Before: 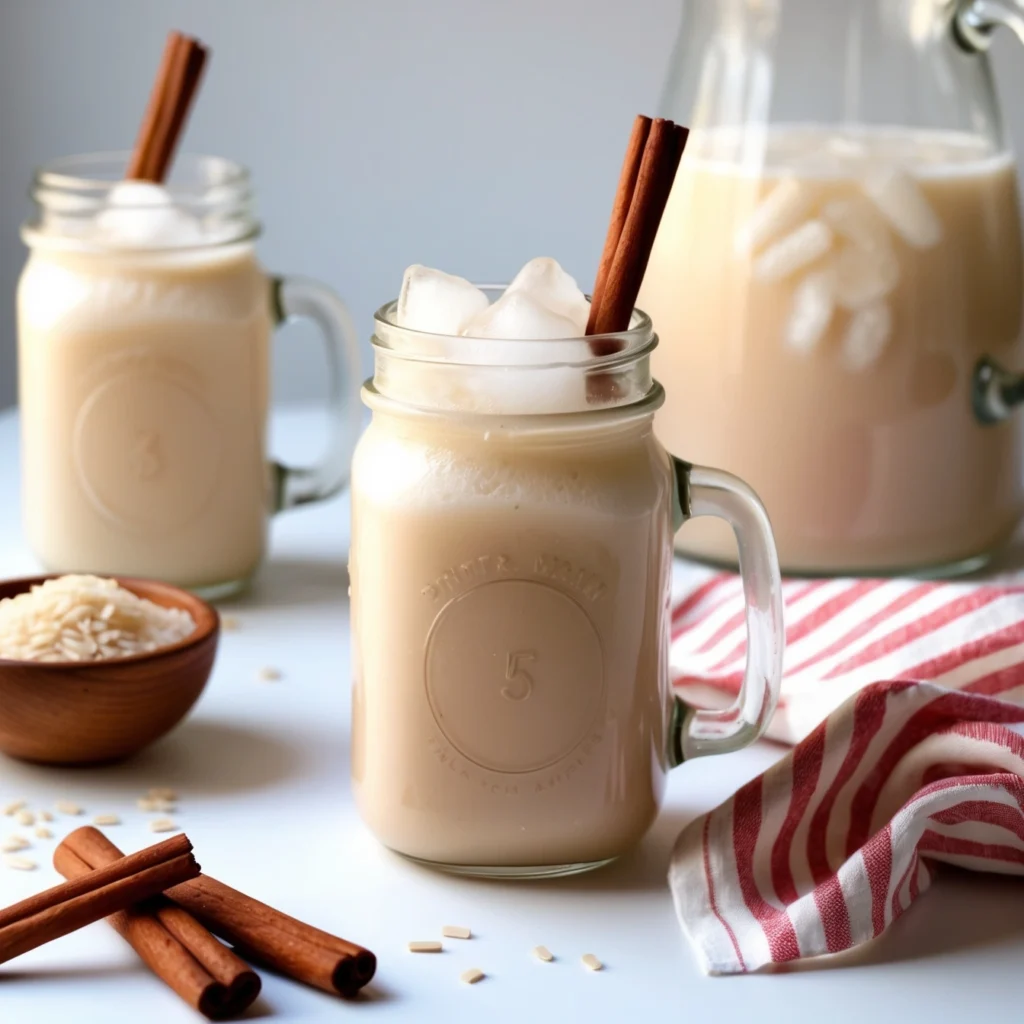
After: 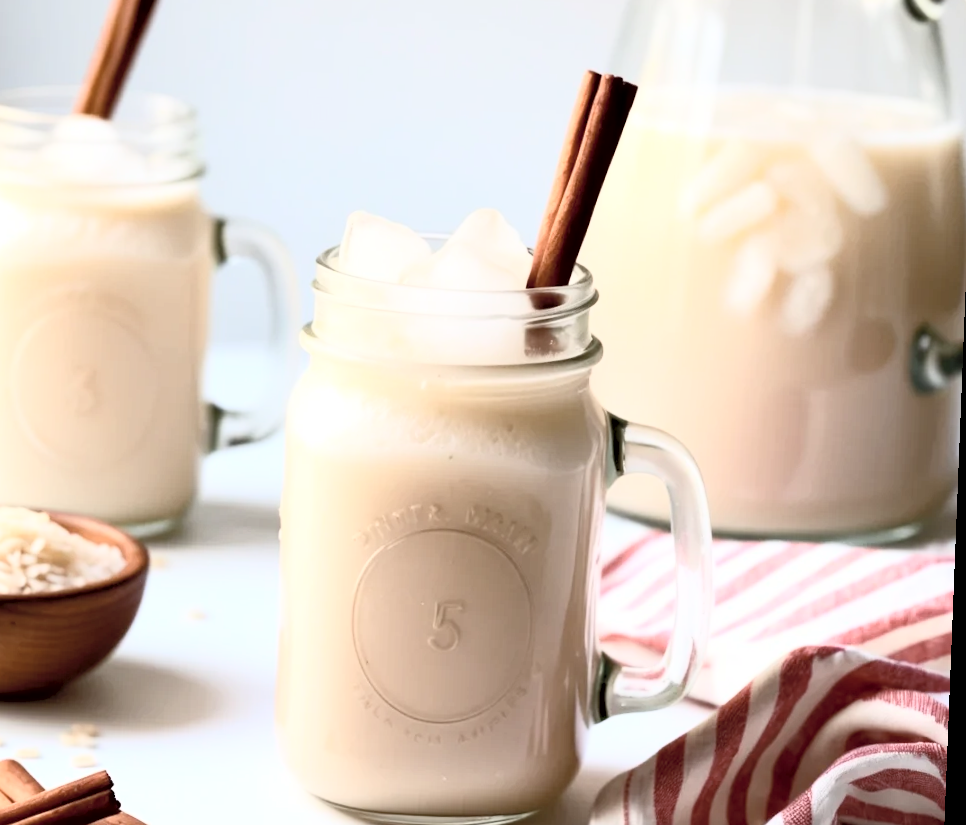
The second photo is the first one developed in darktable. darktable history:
contrast brightness saturation: contrast 0.43, brightness 0.56, saturation -0.19
exposure: black level correction 0.007, compensate highlight preservation false
crop: left 8.155%, top 6.611%, bottom 15.385%
rotate and perspective: rotation 2.27°, automatic cropping off
tone equalizer: on, module defaults
